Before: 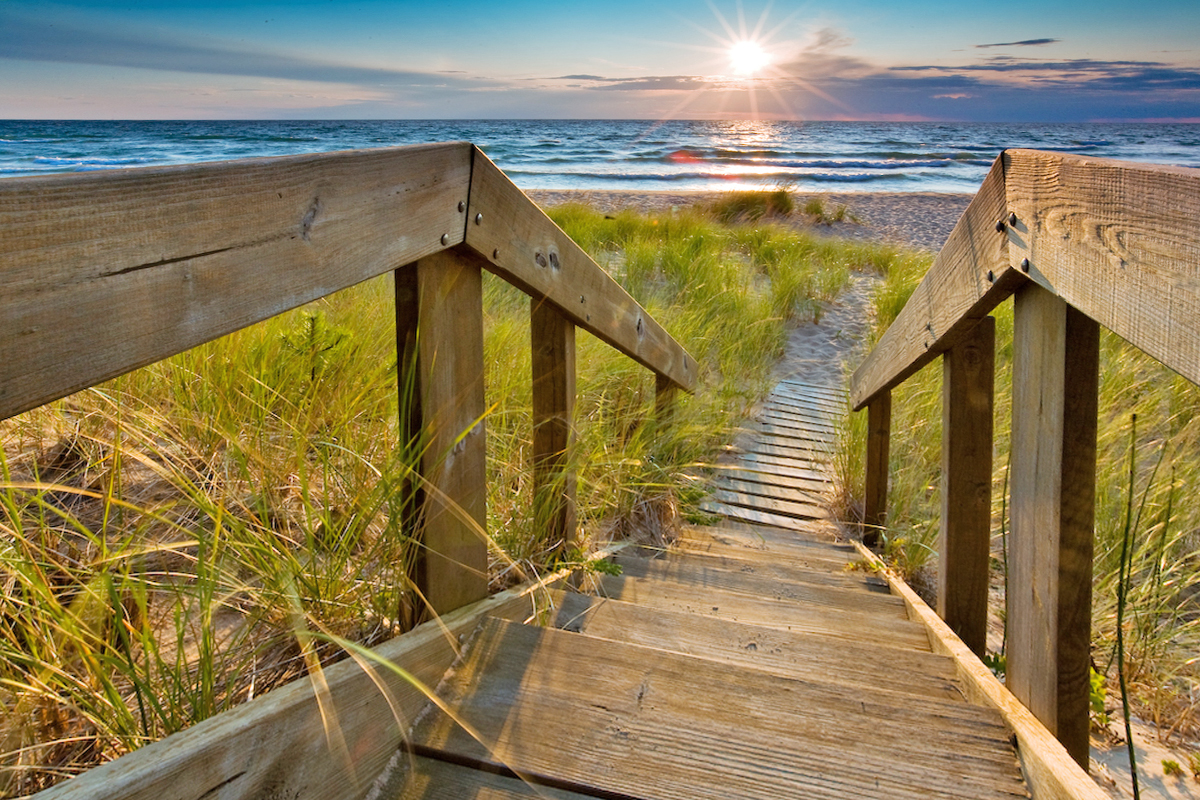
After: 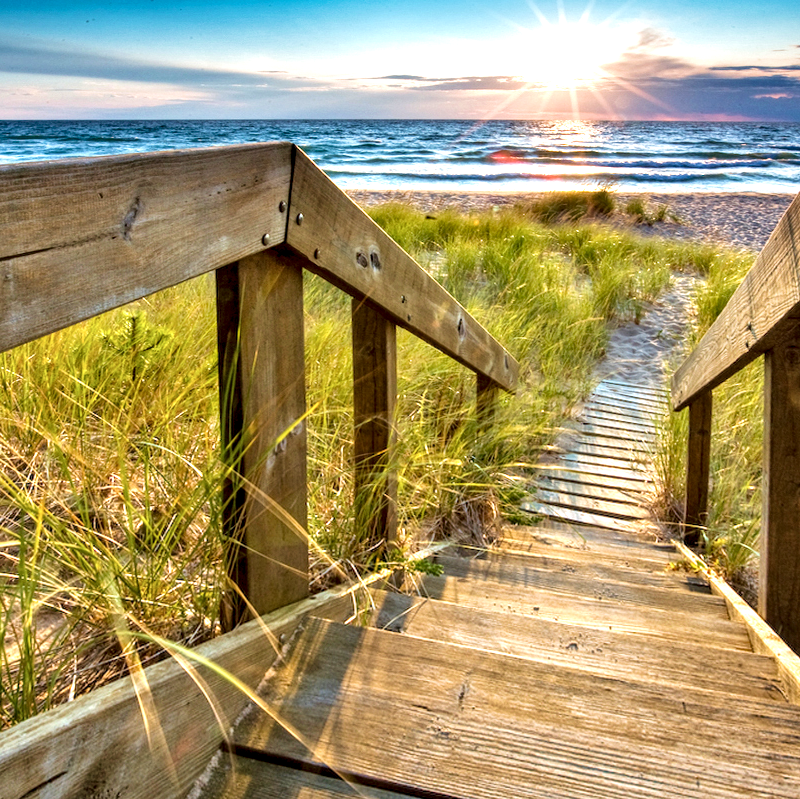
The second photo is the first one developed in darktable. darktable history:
local contrast: highlights 60%, shadows 61%, detail 160%
exposure: black level correction -0.002, exposure 0.532 EV, compensate exposure bias true, compensate highlight preservation false
crop and rotate: left 14.975%, right 18.306%
velvia: strength 26.44%
